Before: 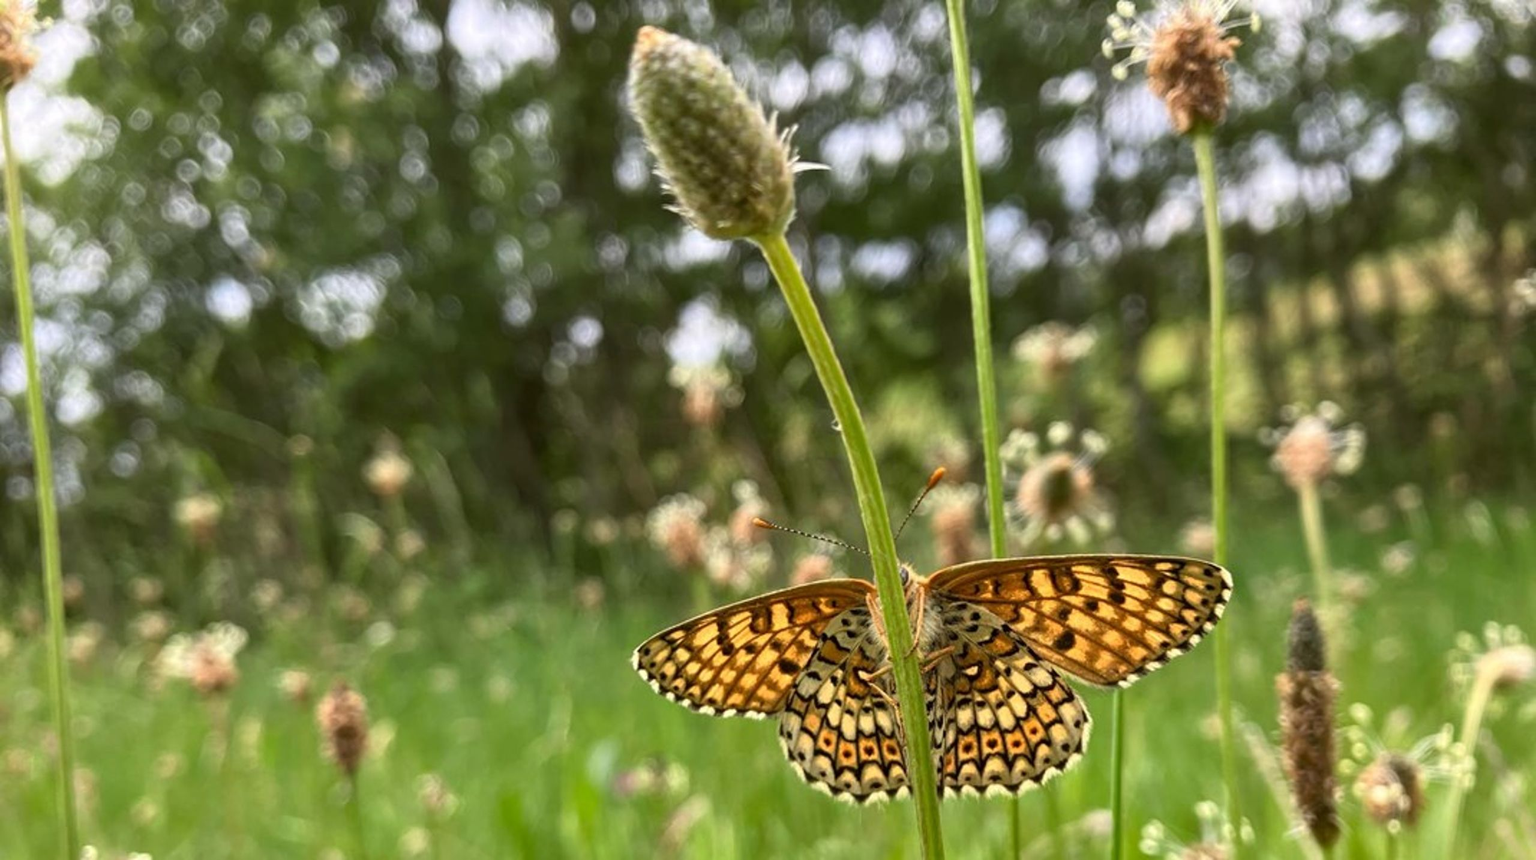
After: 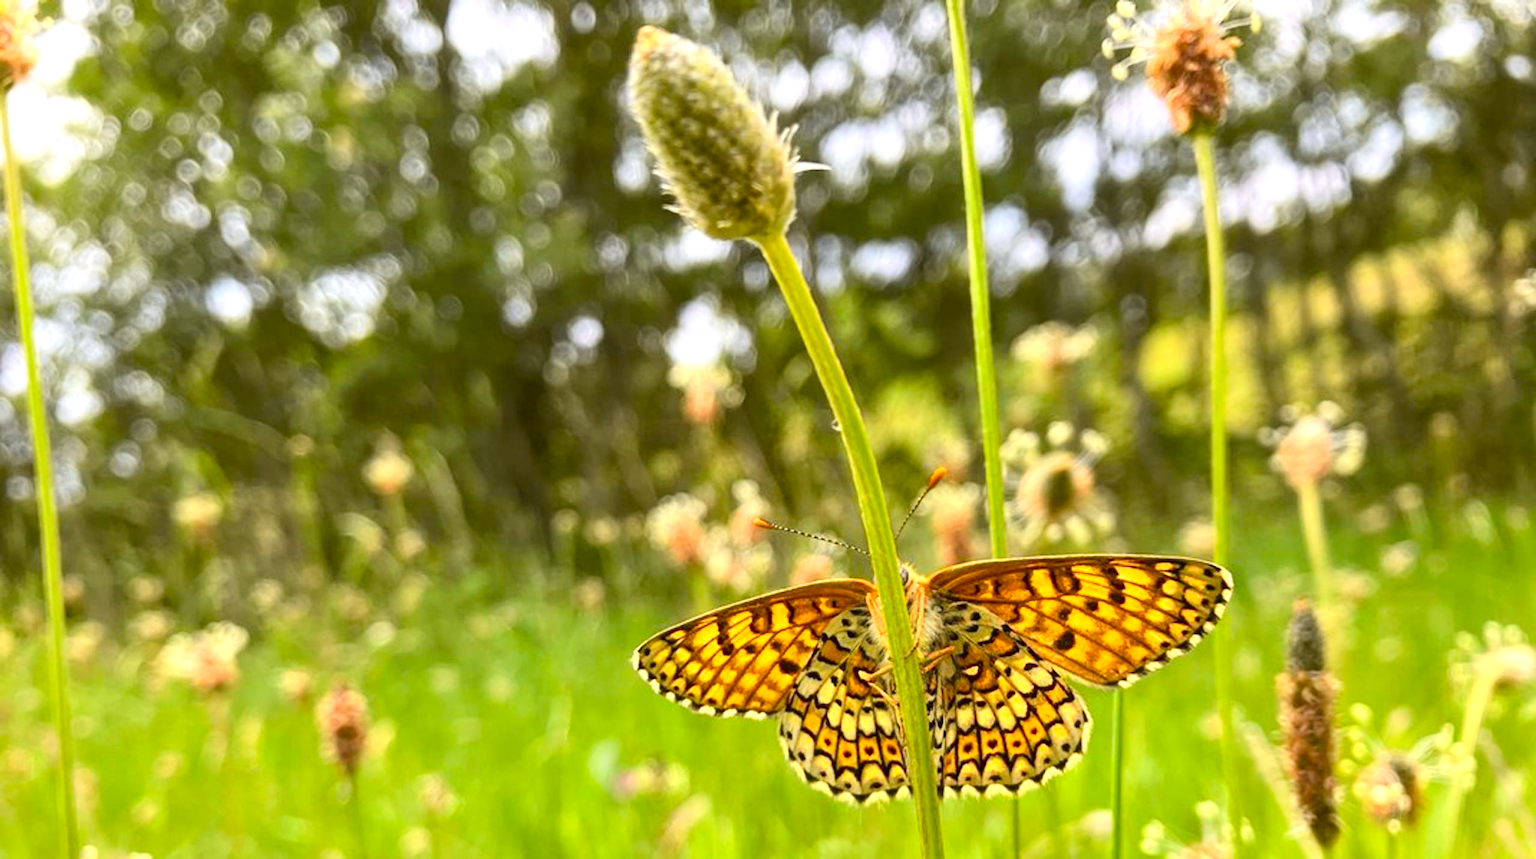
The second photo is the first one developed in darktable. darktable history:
color balance rgb: perceptual saturation grading › global saturation 18.063%, global vibrance 20%
exposure: black level correction 0, exposure 0.694 EV, compensate exposure bias true, compensate highlight preservation false
tone curve: curves: ch0 [(0, 0.013) (0.036, 0.045) (0.274, 0.286) (0.566, 0.623) (0.794, 0.827) (1, 0.953)]; ch1 [(0, 0) (0.389, 0.403) (0.462, 0.48) (0.499, 0.5) (0.524, 0.527) (0.57, 0.599) (0.626, 0.65) (0.761, 0.781) (1, 1)]; ch2 [(0, 0) (0.464, 0.478) (0.5, 0.501) (0.533, 0.542) (0.599, 0.613) (0.704, 0.731) (1, 1)], color space Lab, independent channels, preserve colors none
